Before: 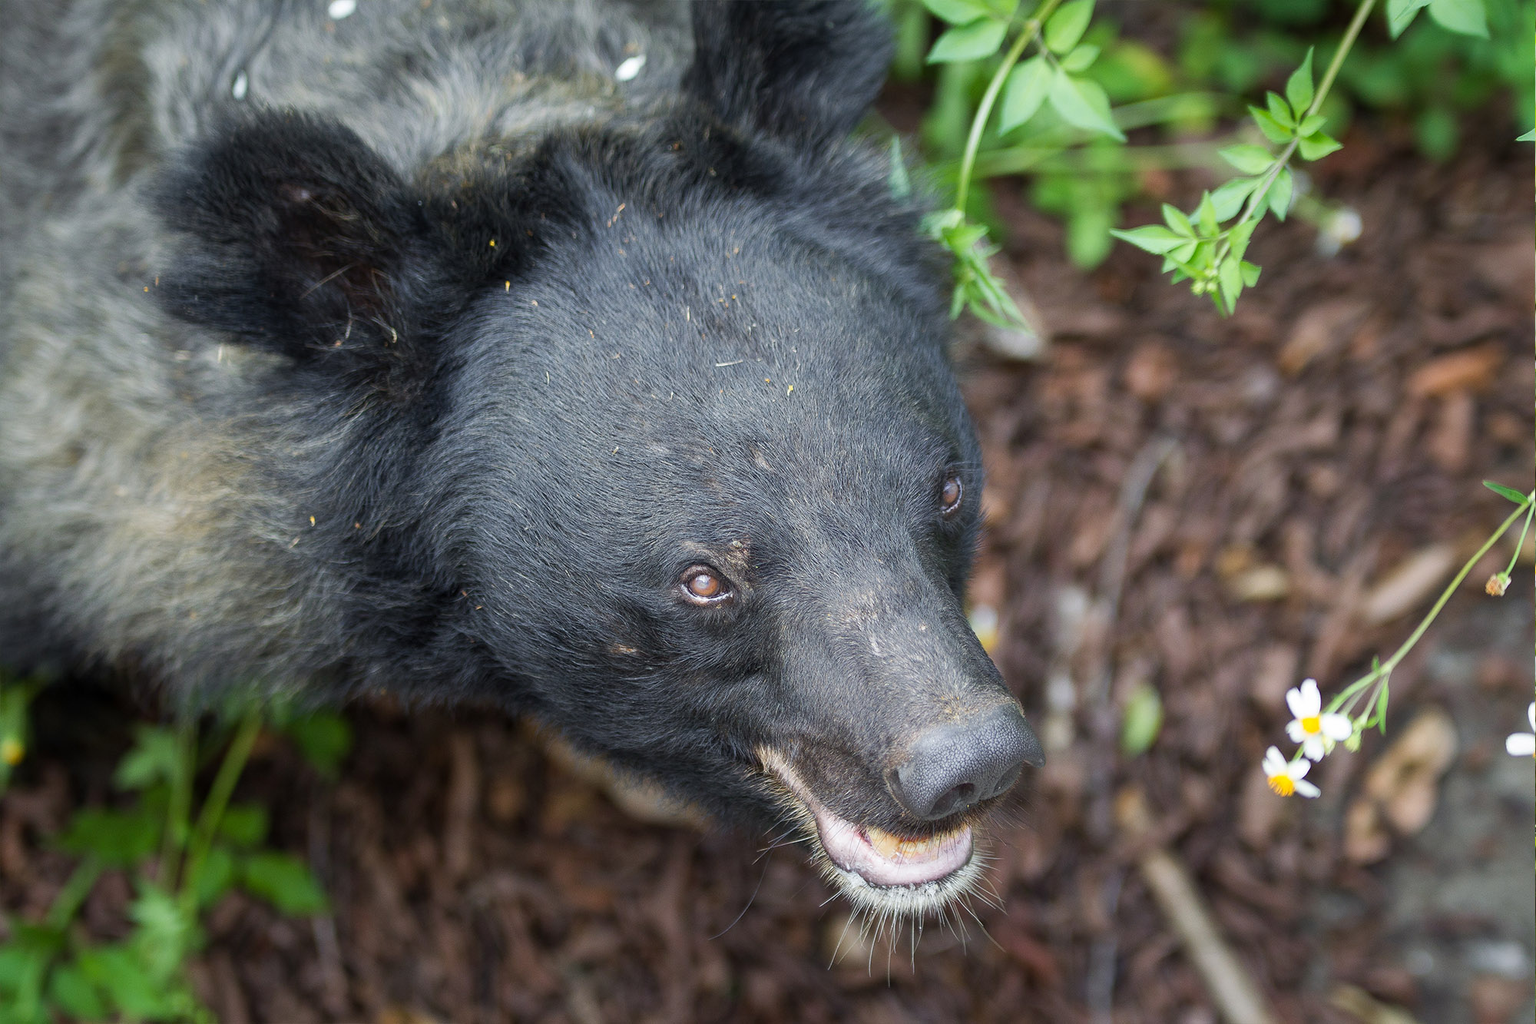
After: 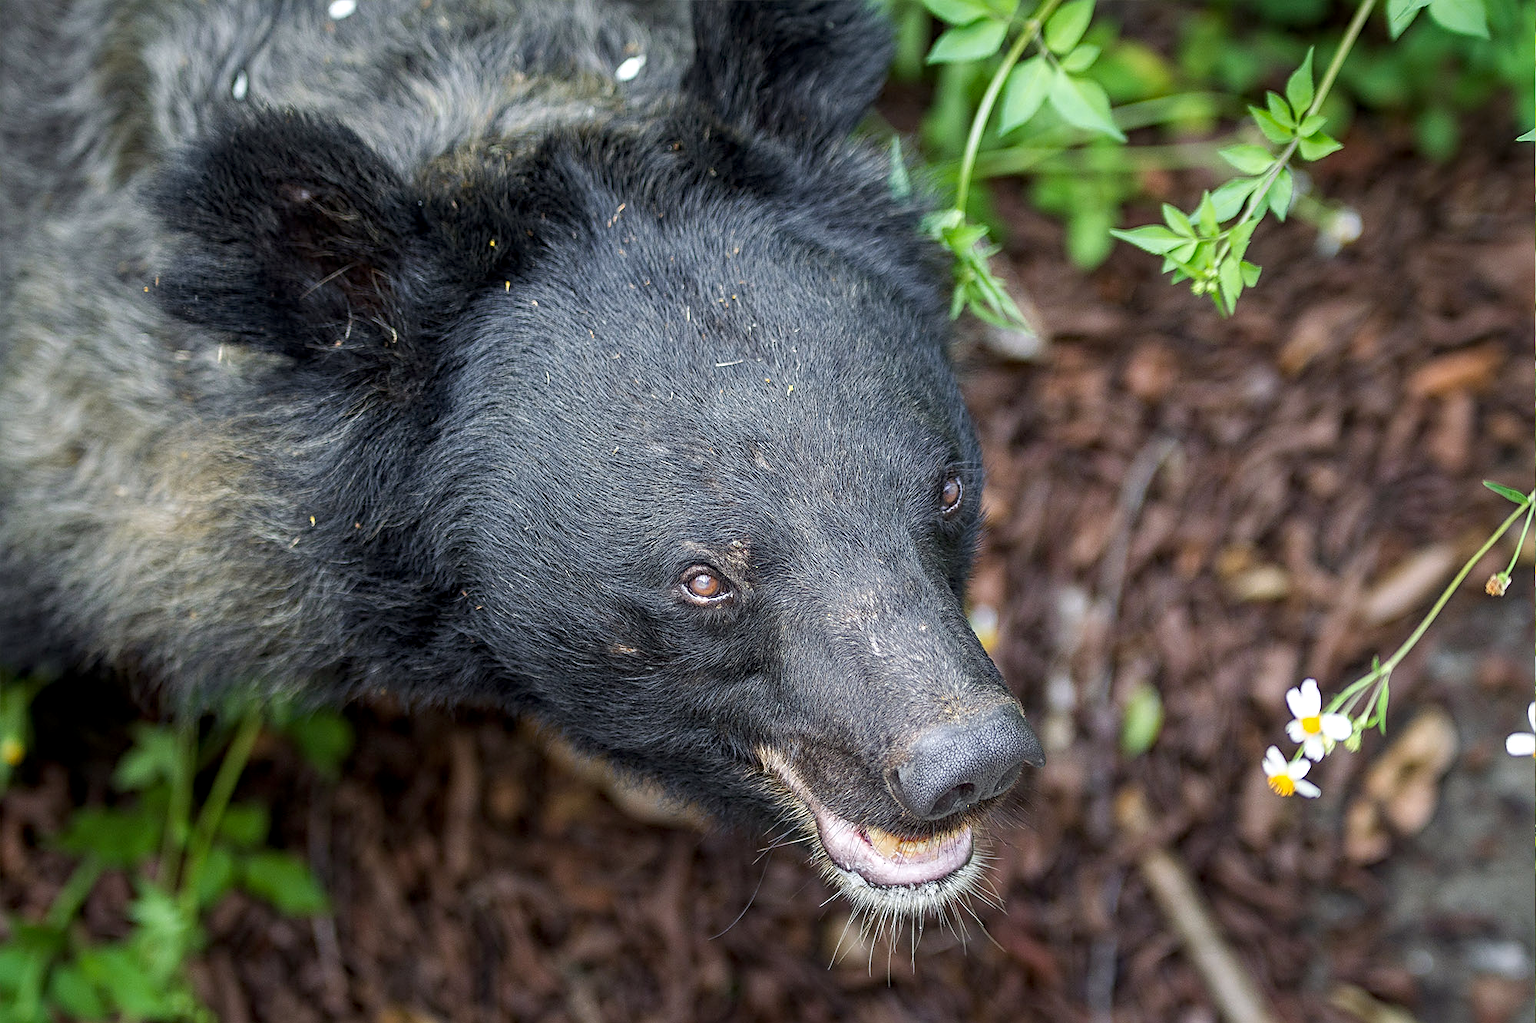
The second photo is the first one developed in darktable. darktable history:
haze removal: compatibility mode true, adaptive false
local contrast: on, module defaults
sharpen: radius 2.767
